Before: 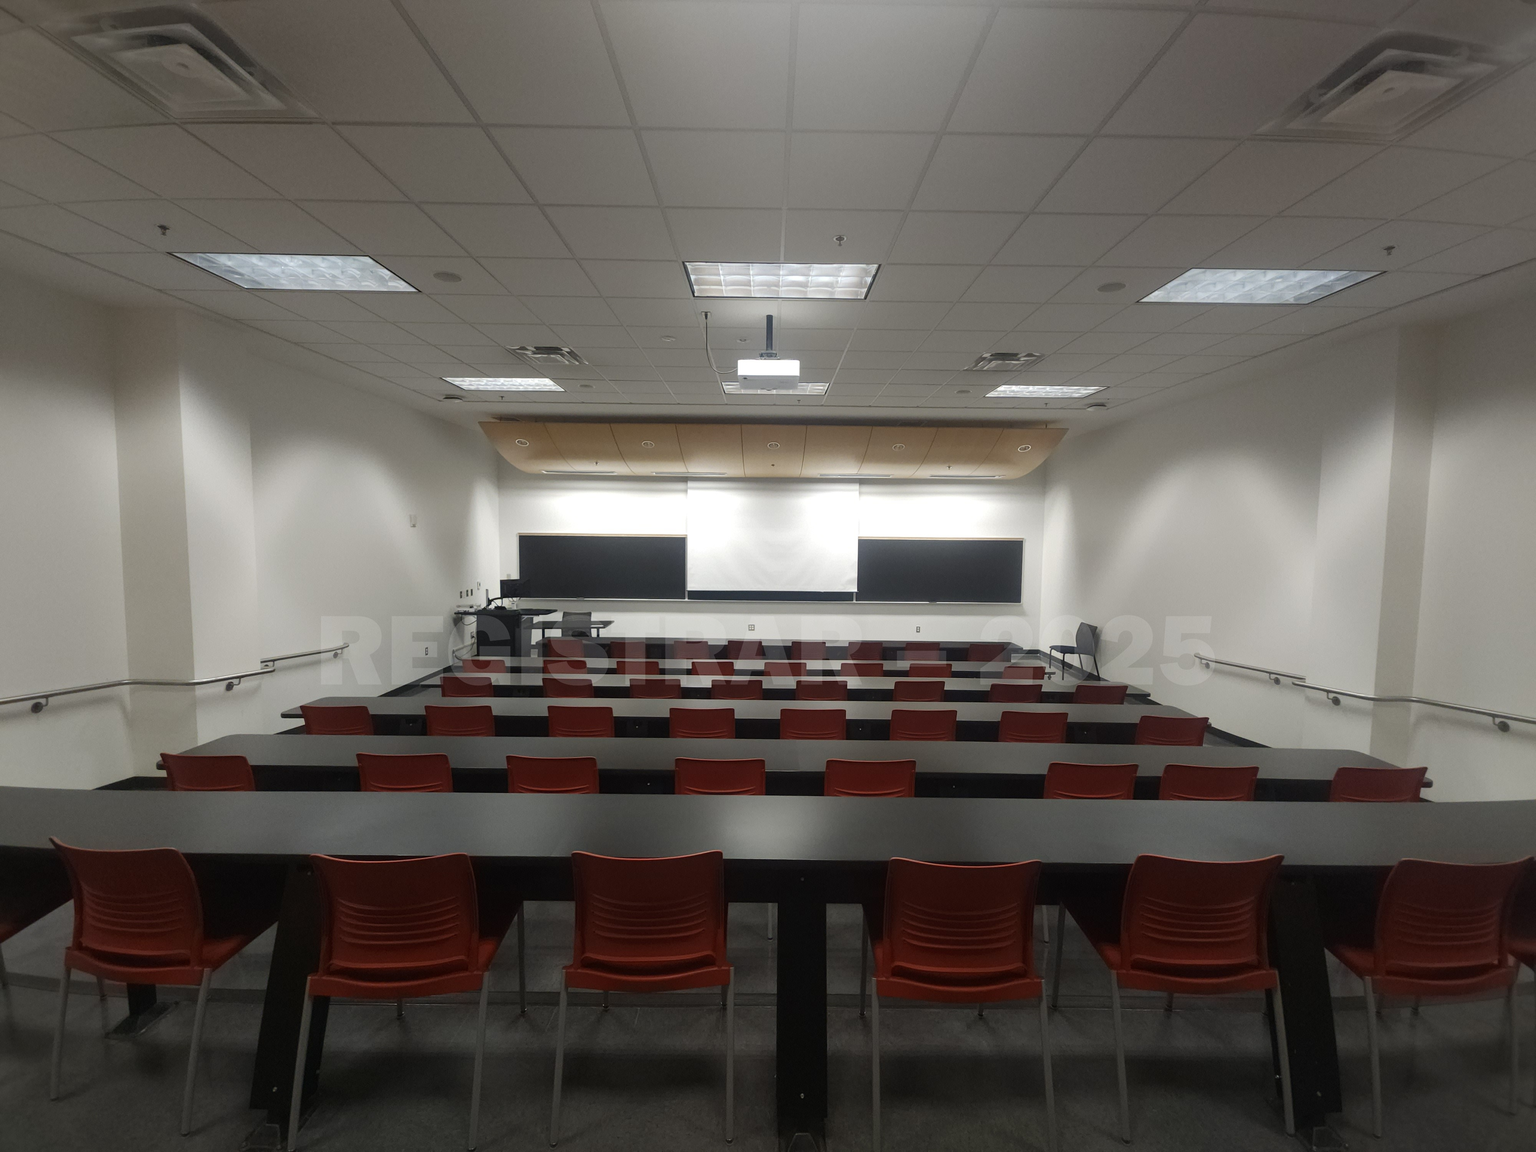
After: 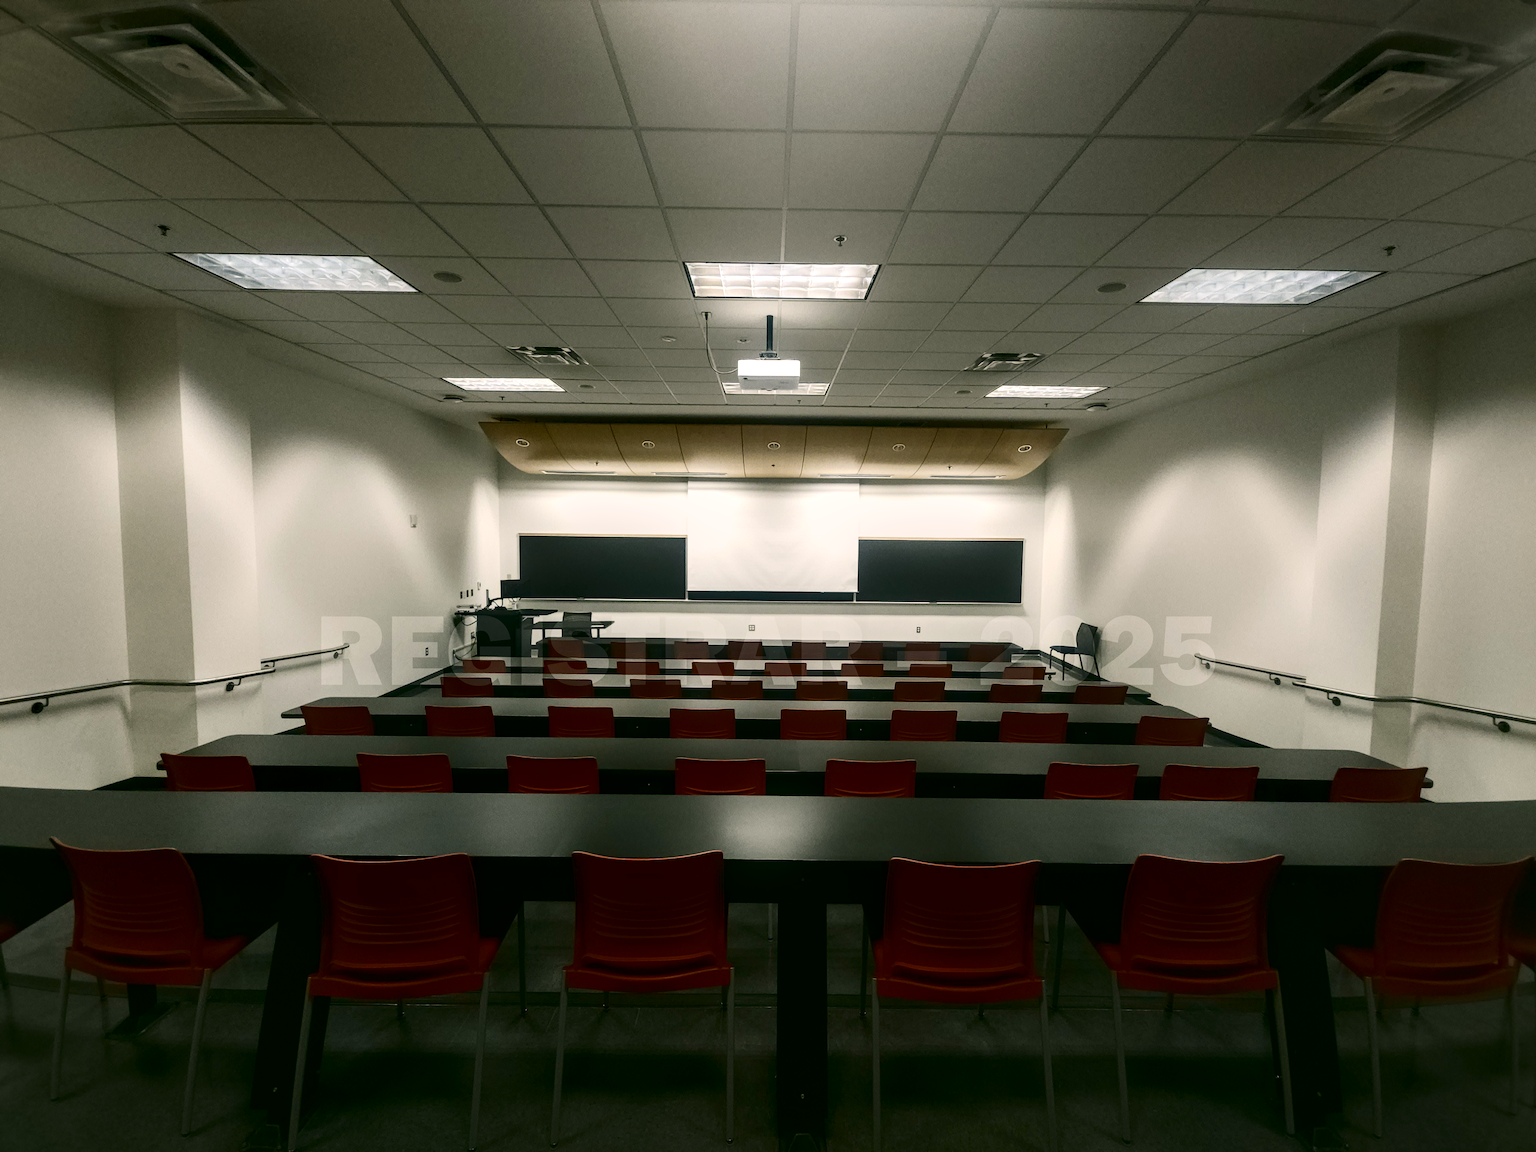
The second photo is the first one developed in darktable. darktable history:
local contrast: detail 130%
color correction: highlights a* 4.02, highlights b* 4.98, shadows a* -7.55, shadows b* 4.98
contrast brightness saturation: contrast 0.32, brightness -0.08, saturation 0.17
